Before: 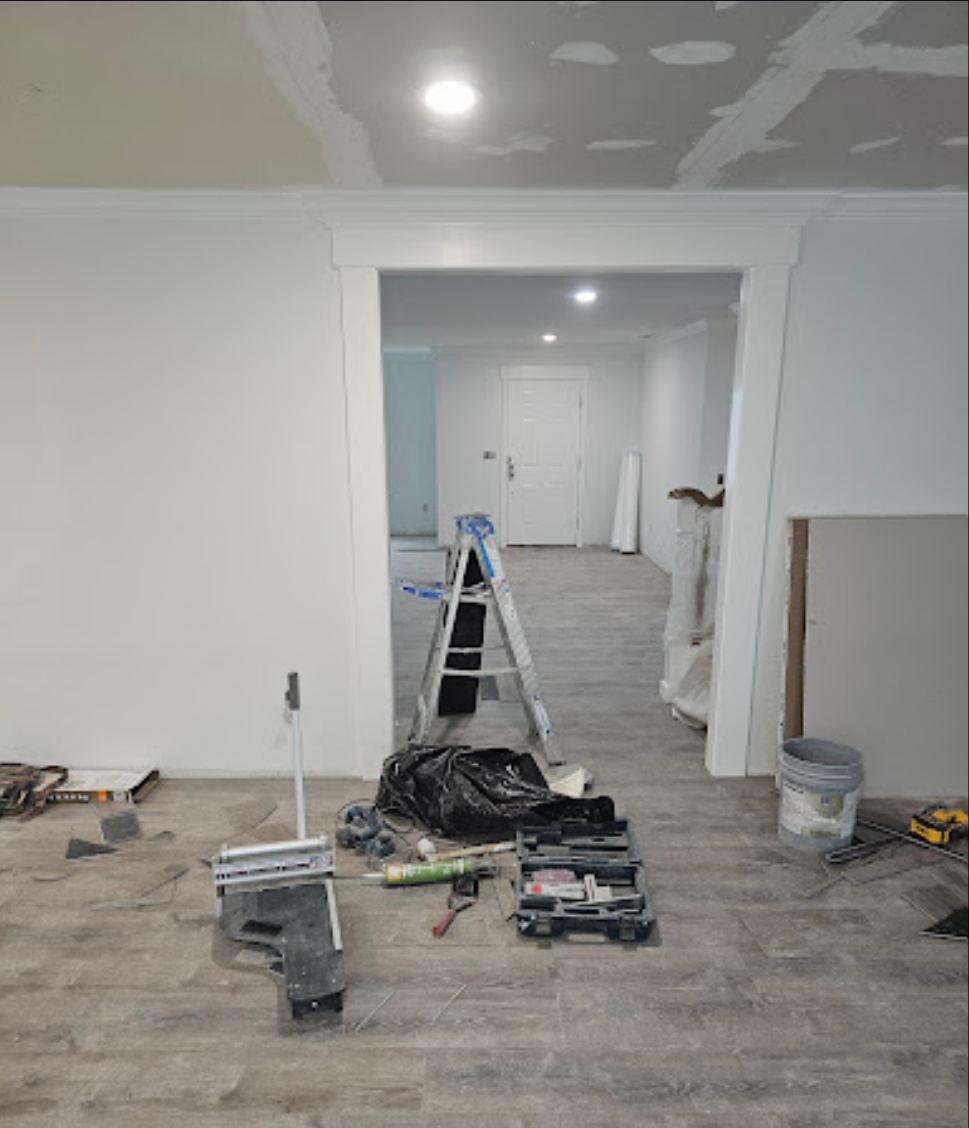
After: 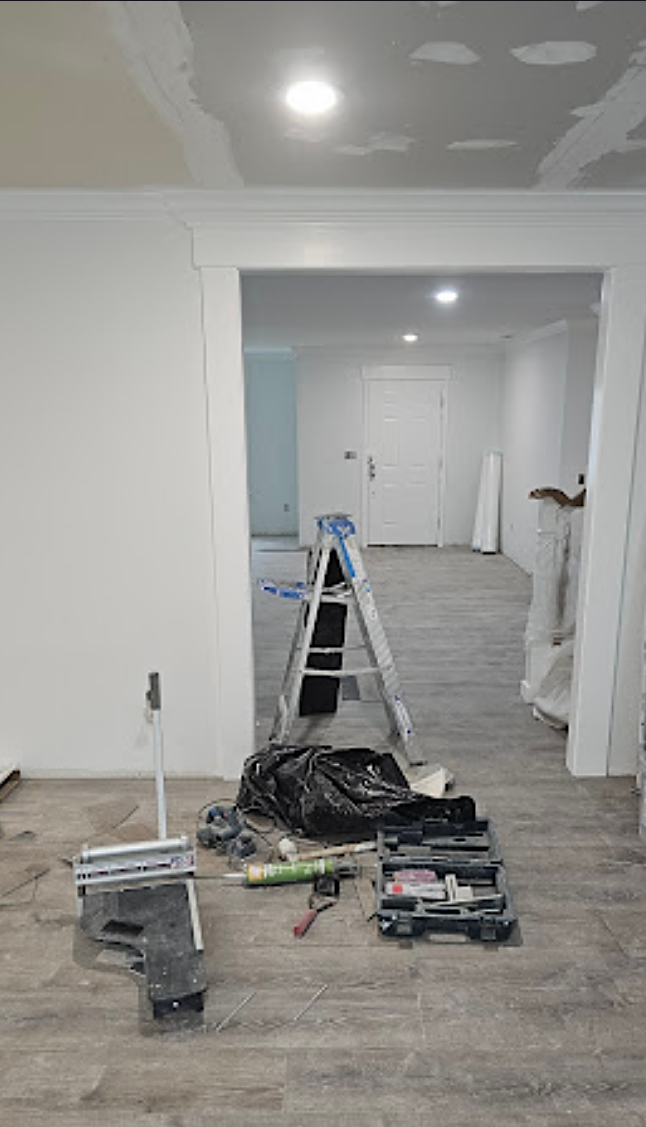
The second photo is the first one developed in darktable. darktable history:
sharpen: on, module defaults
crop and rotate: left 14.429%, right 18.838%
